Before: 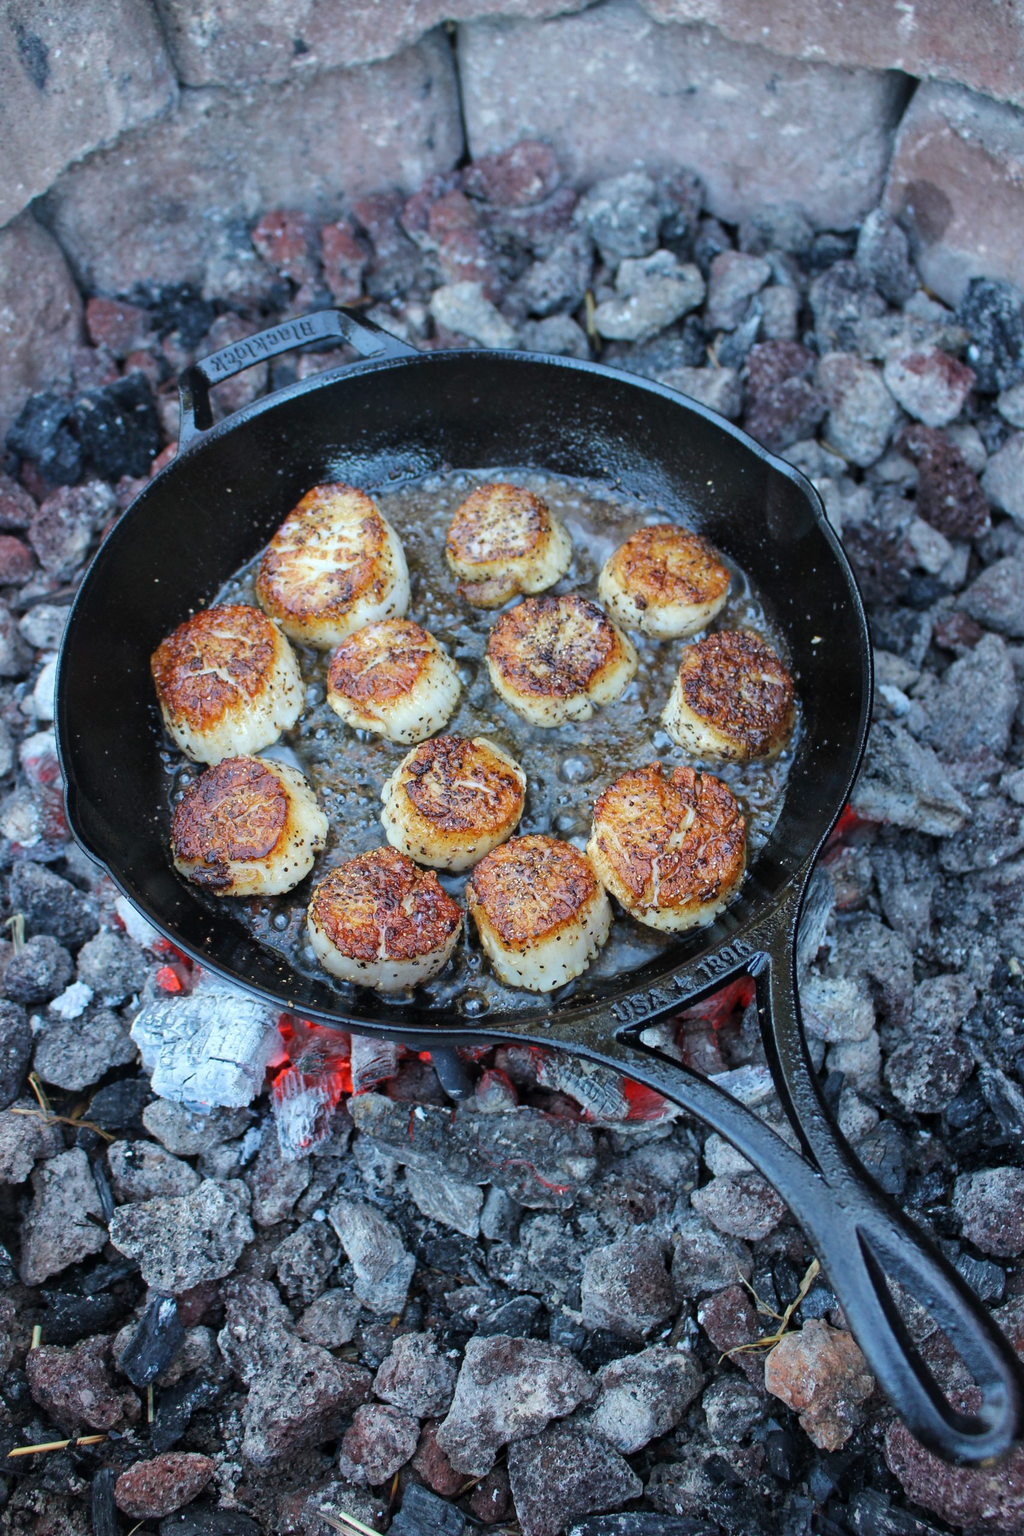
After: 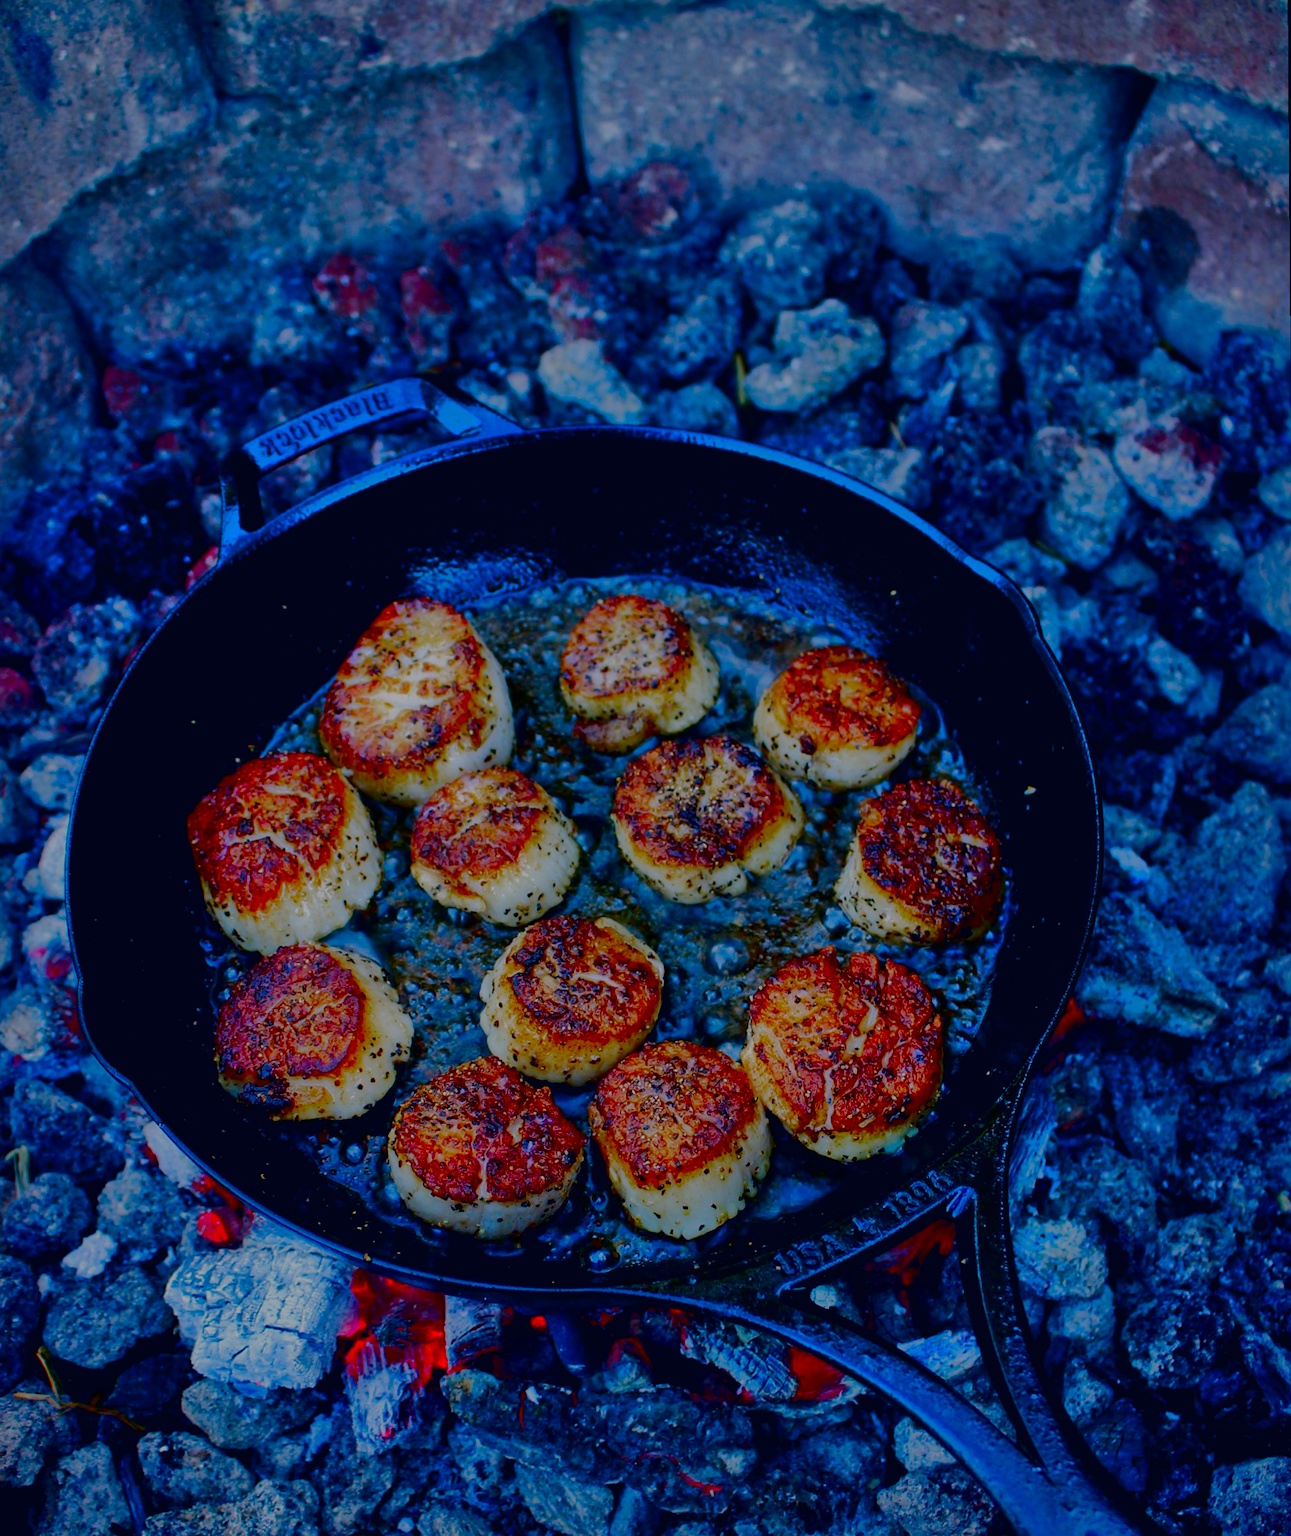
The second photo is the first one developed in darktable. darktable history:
filmic rgb: black relative exposure -5 EV, hardness 2.88, contrast 1.2, highlights saturation mix -30%
color correction: highlights a* 14.46, highlights b* 5.85, shadows a* -5.53, shadows b* -15.24, saturation 0.85
rotate and perspective: rotation -0.45°, automatic cropping original format, crop left 0.008, crop right 0.992, crop top 0.012, crop bottom 0.988
contrast brightness saturation: brightness -1, saturation 1
shadows and highlights: on, module defaults
crop: bottom 19.644%
